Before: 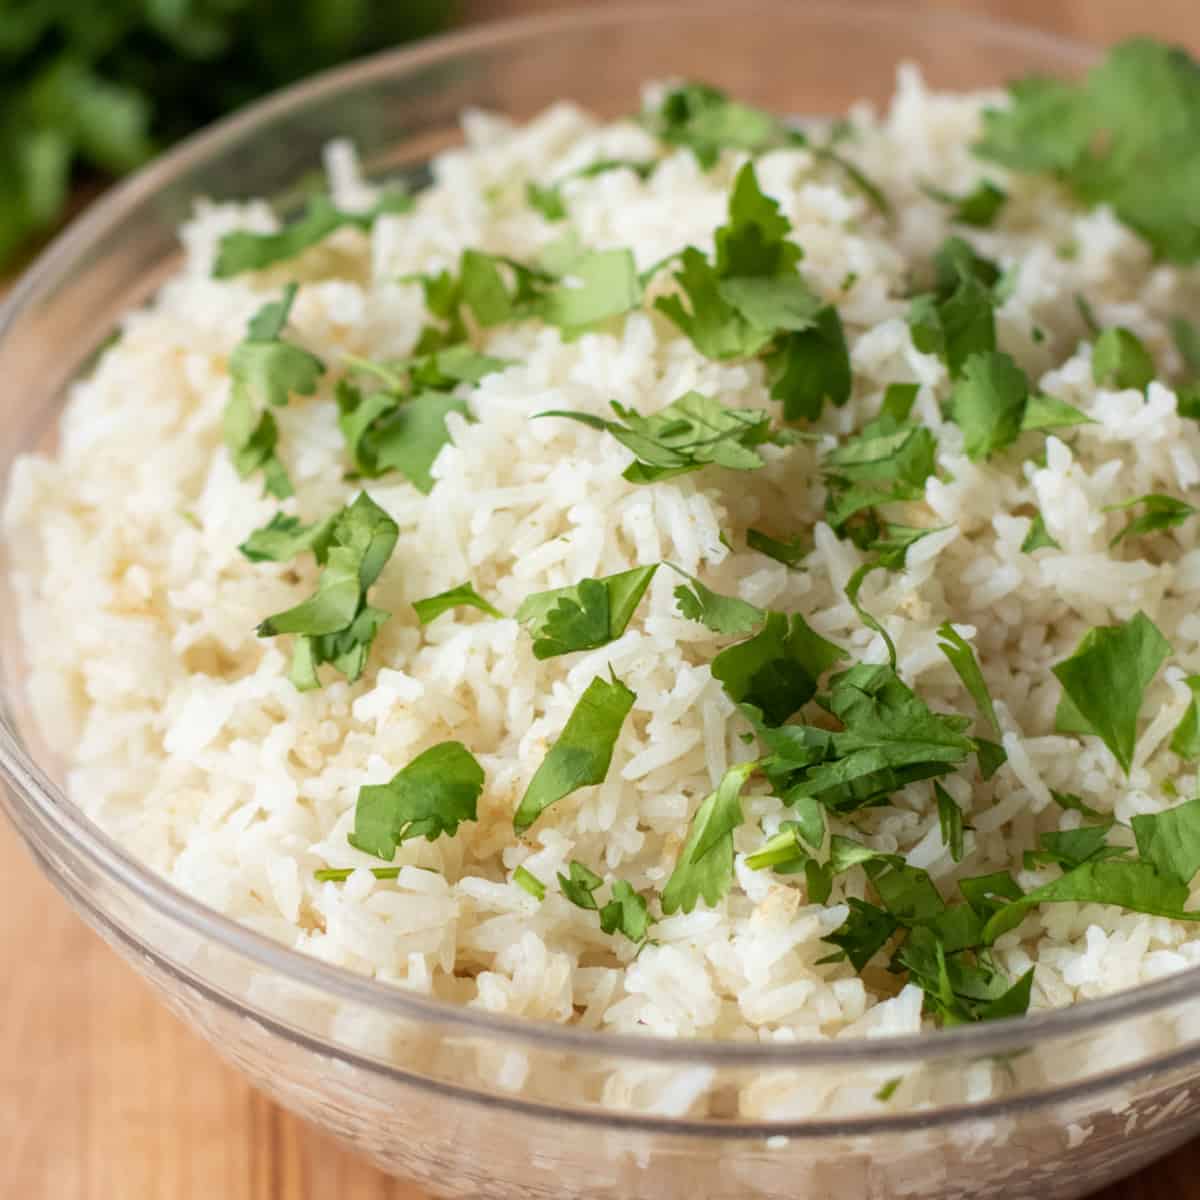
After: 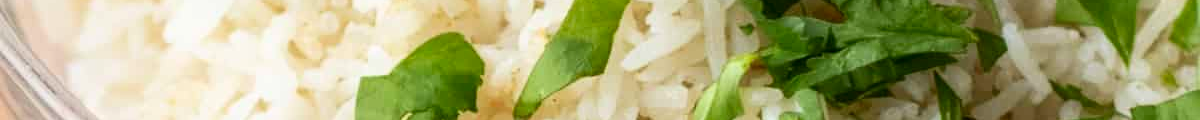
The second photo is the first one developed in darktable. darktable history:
contrast brightness saturation: contrast 0.15, brightness -0.01, saturation 0.1
crop and rotate: top 59.084%, bottom 30.916%
